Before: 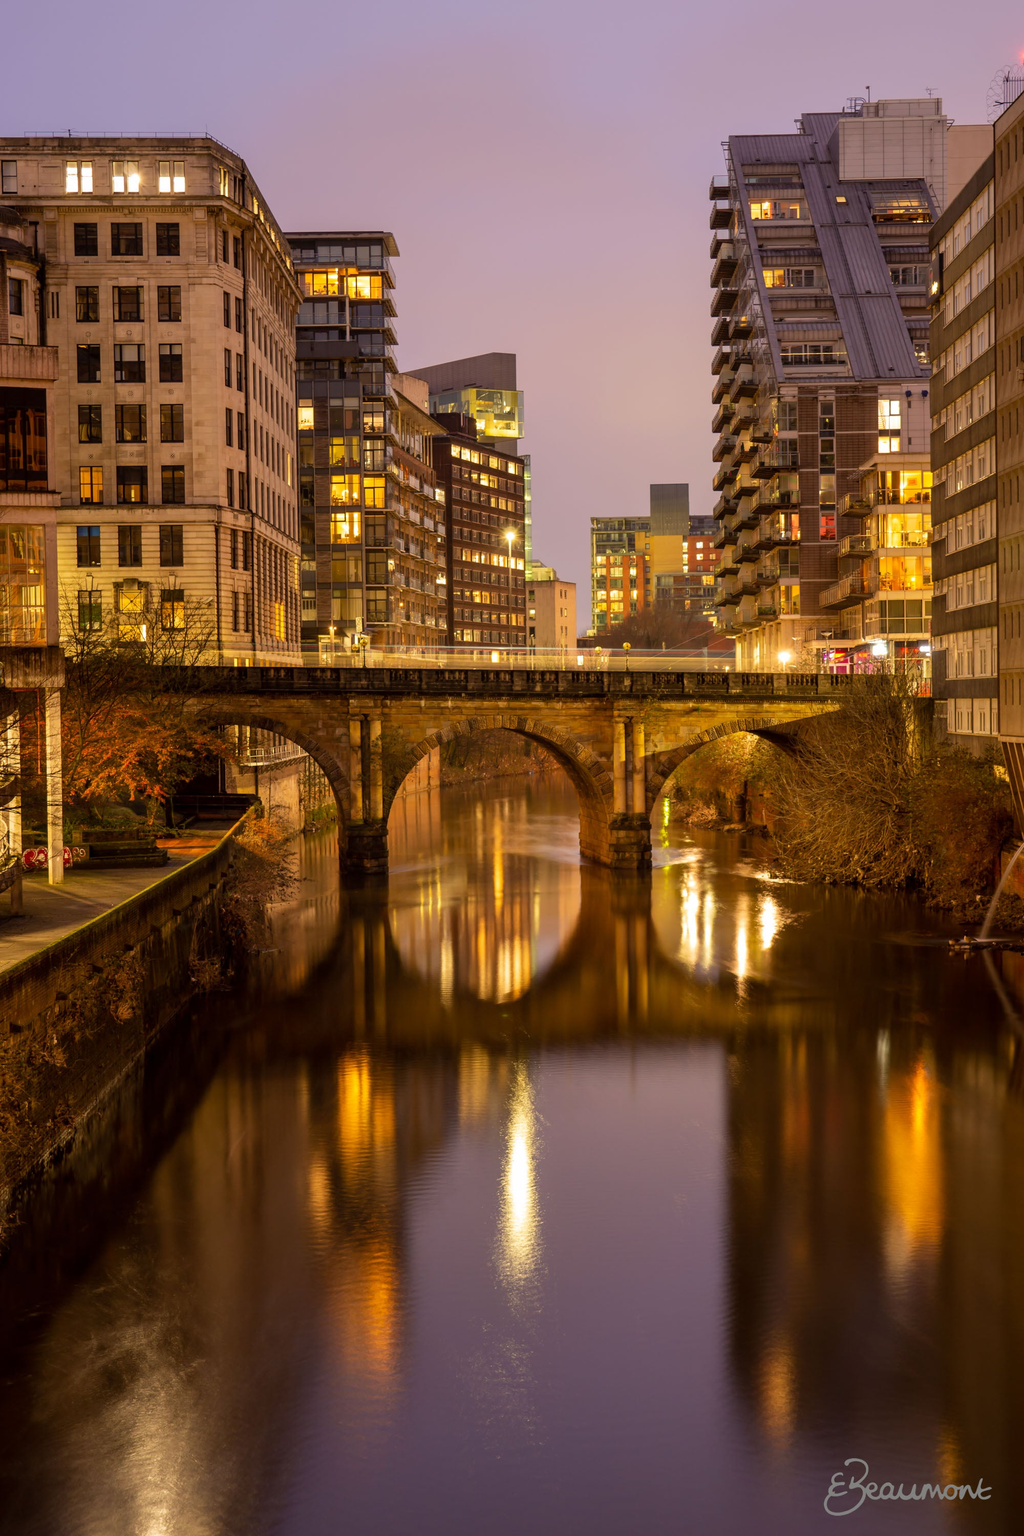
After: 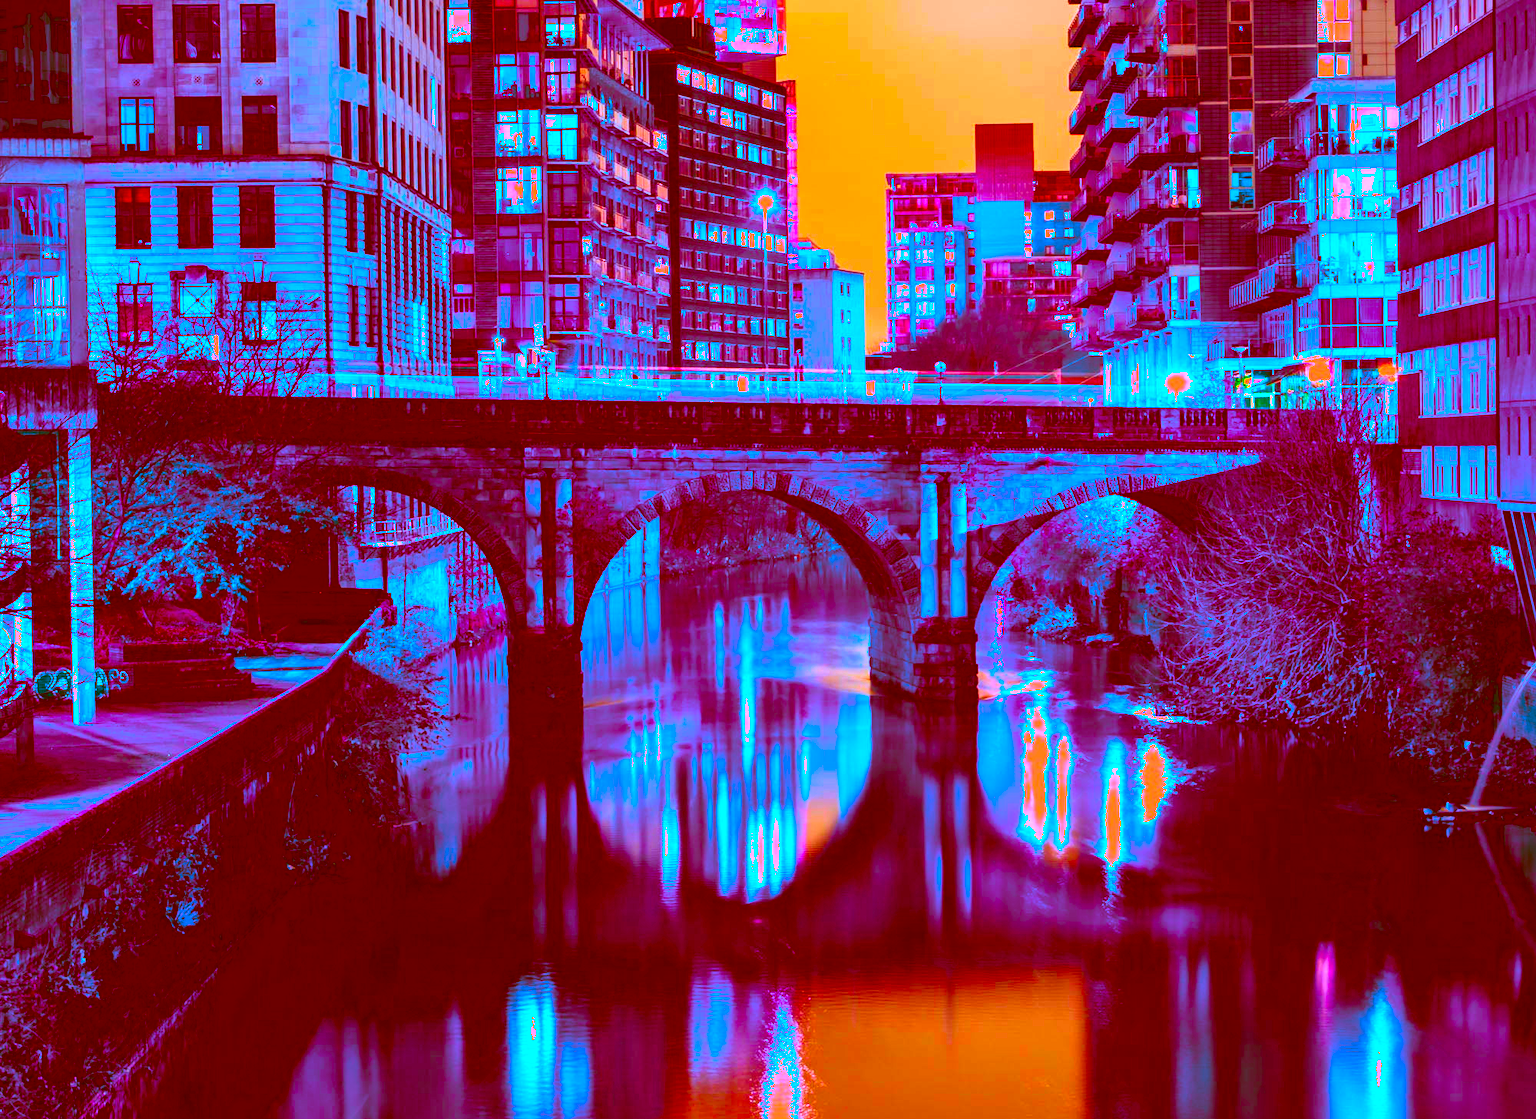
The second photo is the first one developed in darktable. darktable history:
color balance rgb: power › hue 328.78°, highlights gain › chroma 1.724%, highlights gain › hue 55.85°, perceptual saturation grading › global saturation 31.152%, perceptual brilliance grading › global brilliance 20.233%, perceptual brilliance grading › shadows -39.533%, global vibrance 41.432%
color correction: highlights a* -38.94, highlights b* -39.39, shadows a* -39.49, shadows b* -39.56, saturation -2.98
contrast brightness saturation: contrast 0.237, brightness 0.094
shadows and highlights: on, module defaults
crop and rotate: top 26.176%, bottom 25.222%
